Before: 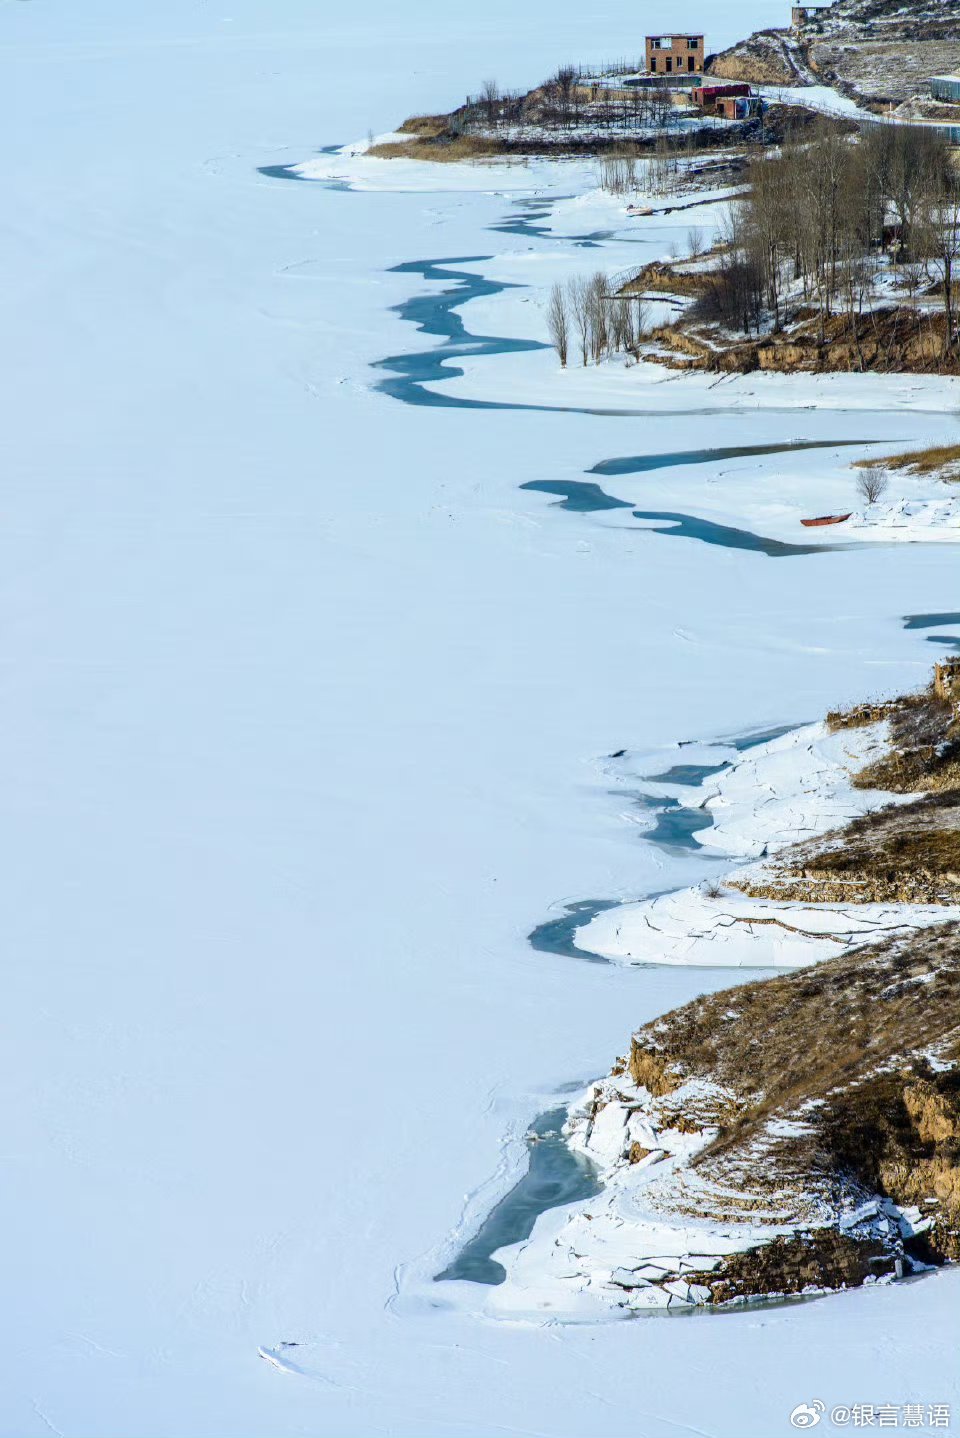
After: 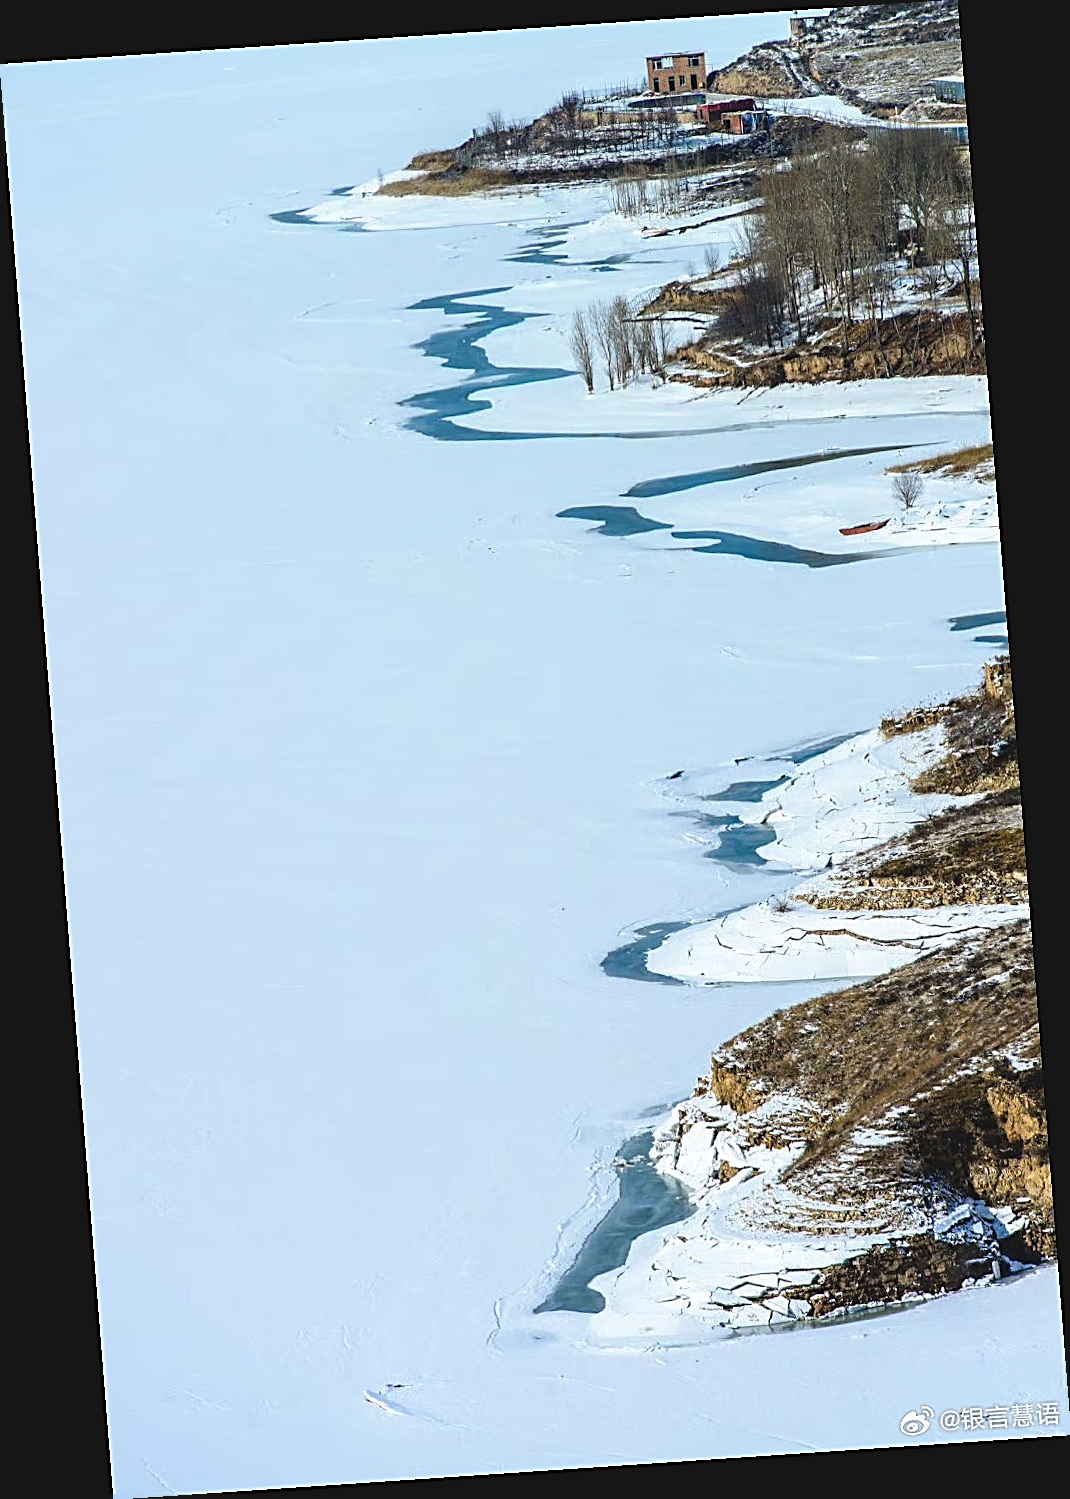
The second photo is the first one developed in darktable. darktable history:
exposure: black level correction -0.008, exposure 0.067 EV, compensate highlight preservation false
sharpen: amount 0.901
rotate and perspective: rotation -4.2°, shear 0.006, automatic cropping off
